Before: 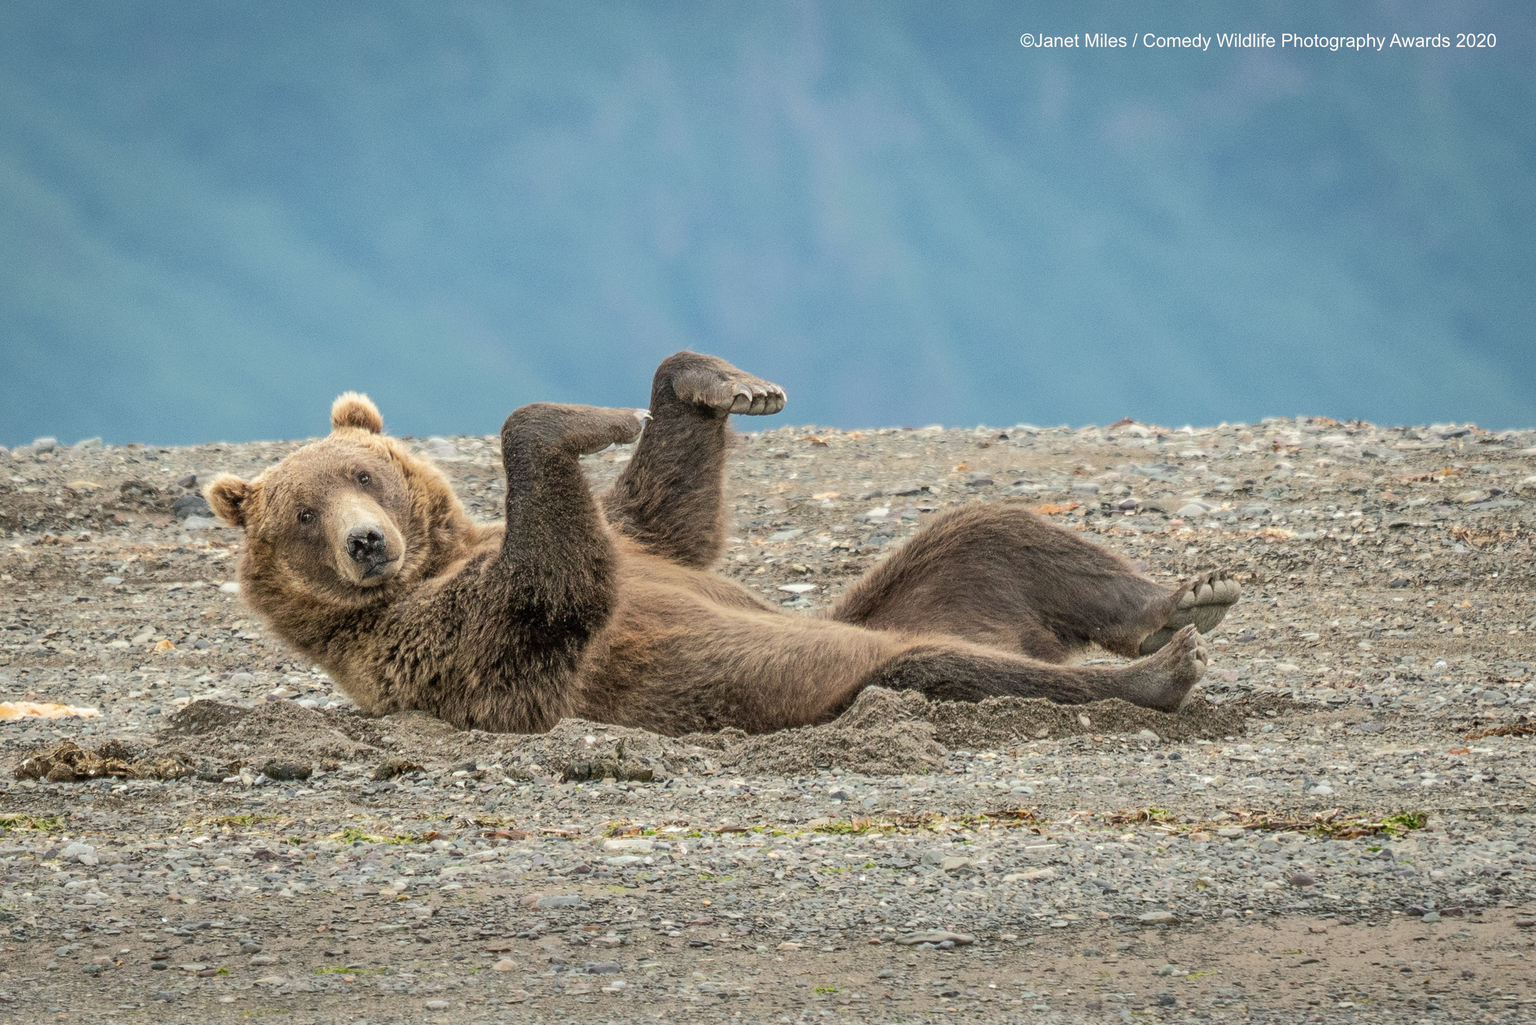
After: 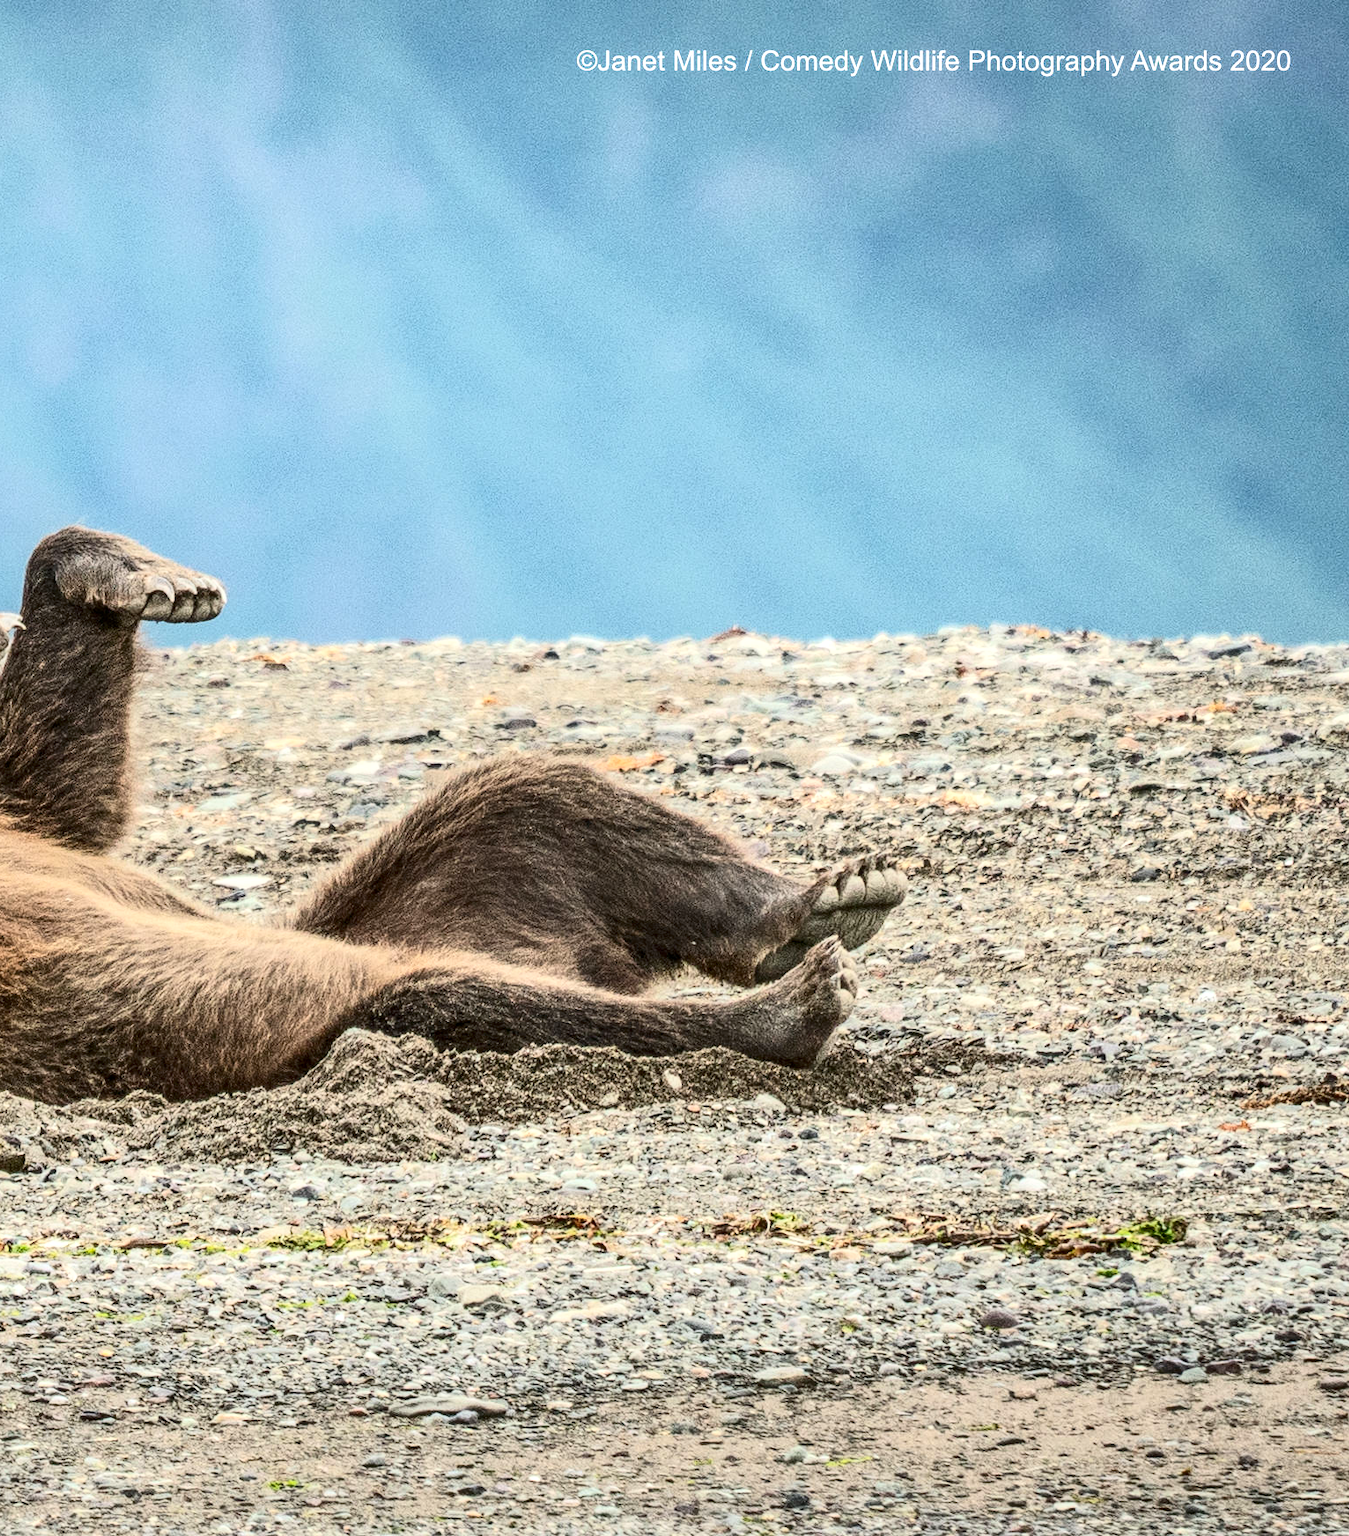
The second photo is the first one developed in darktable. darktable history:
local contrast: on, module defaults
contrast brightness saturation: contrast 0.4, brightness 0.1, saturation 0.21
crop: left 41.402%
